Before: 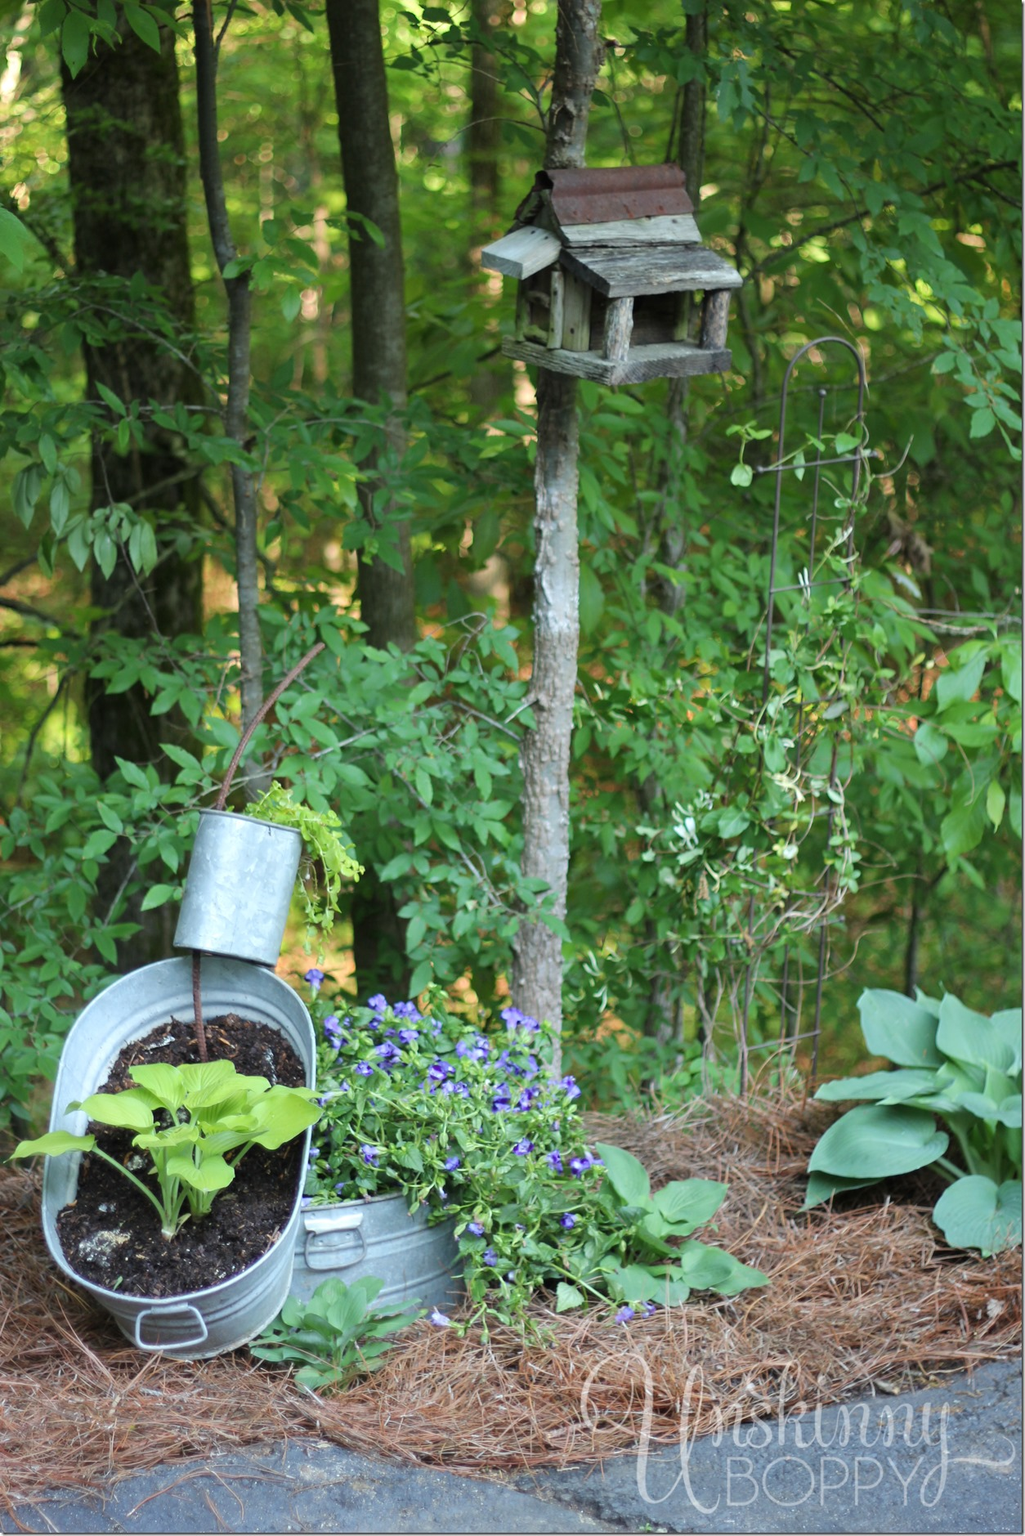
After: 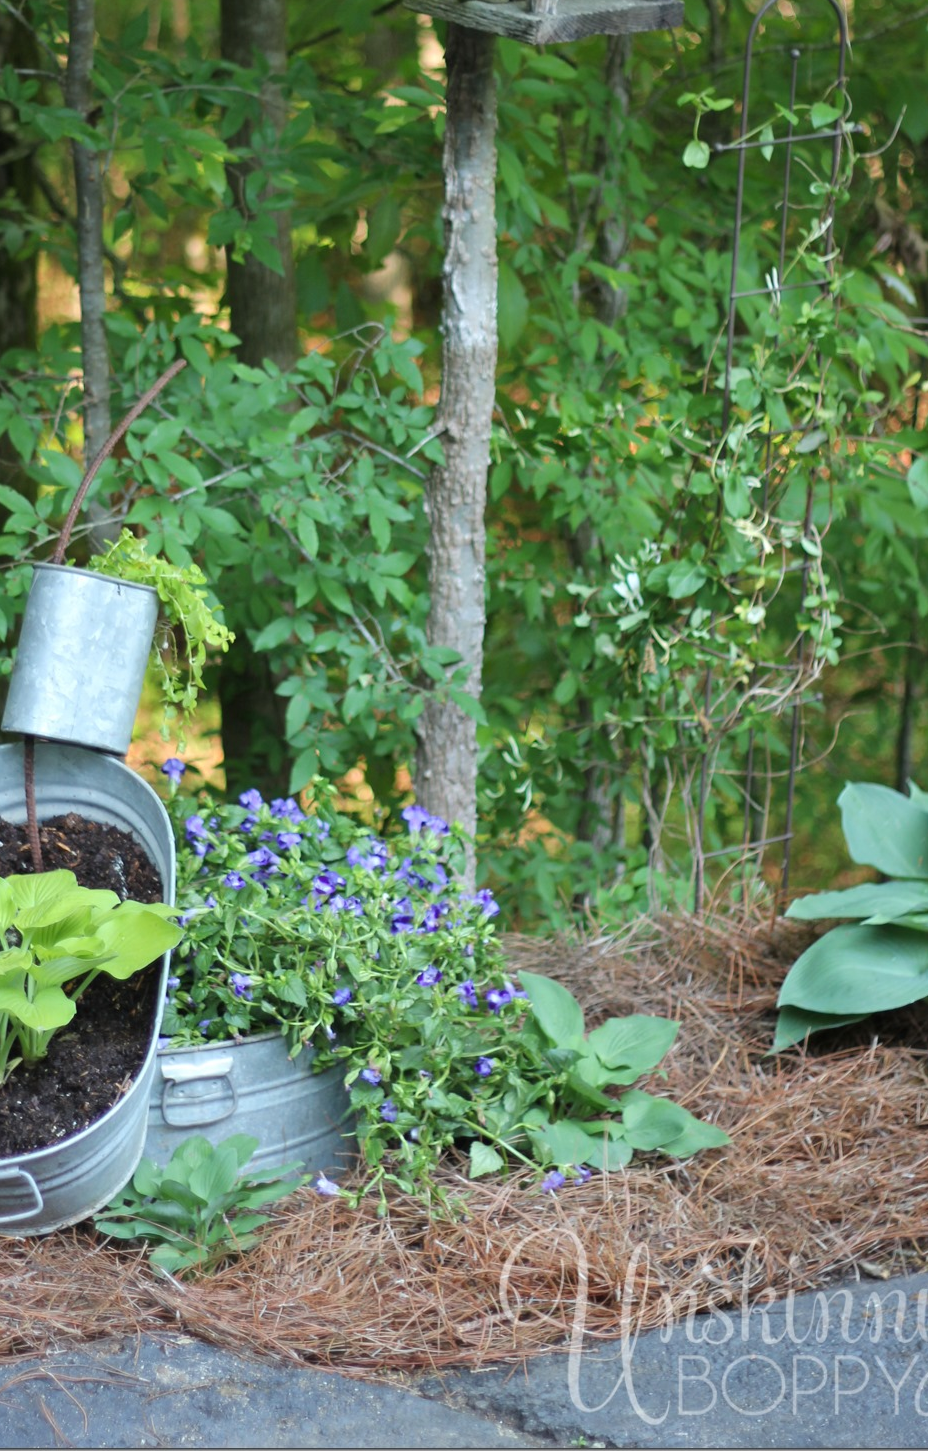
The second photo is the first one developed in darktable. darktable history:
crop: left 16.877%, top 22.748%, right 9.054%
